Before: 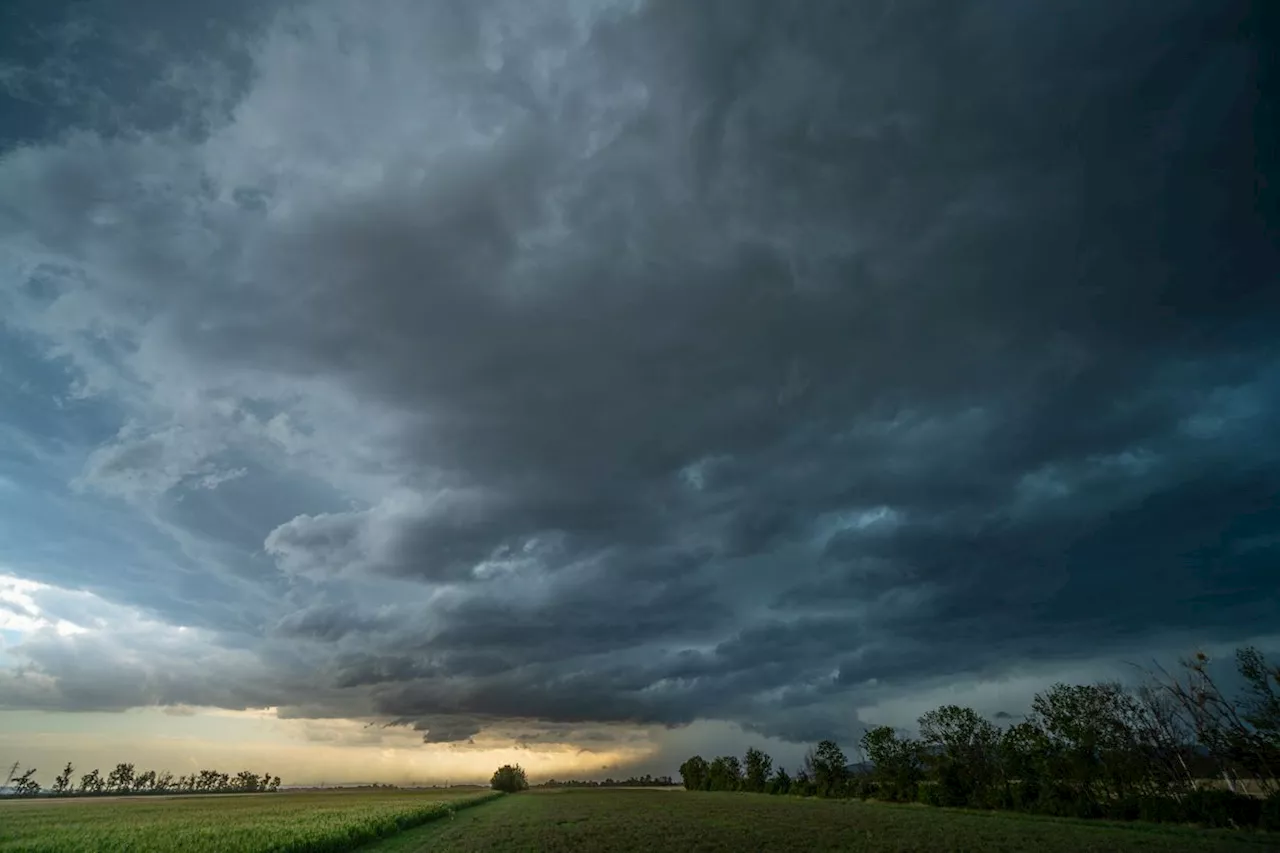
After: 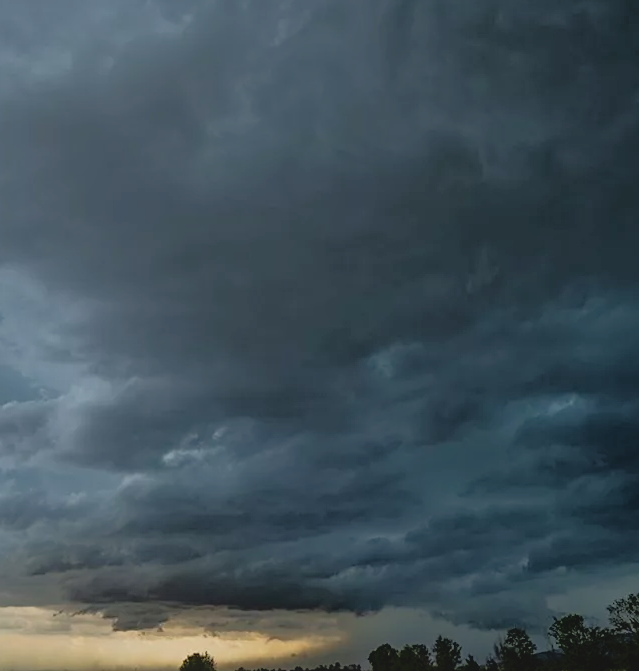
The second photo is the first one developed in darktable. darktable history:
crop and rotate: angle 0.018°, left 24.346%, top 13.188%, right 25.667%, bottom 8.065%
tone equalizer: -8 EV -1.83 EV, -7 EV -1.18 EV, -6 EV -1.6 EV, edges refinement/feathering 500, mask exposure compensation -1.57 EV, preserve details no
sharpen: amount 0.215
local contrast: detail 70%
haze removal: adaptive false
contrast brightness saturation: contrast 0.113, saturation -0.175
